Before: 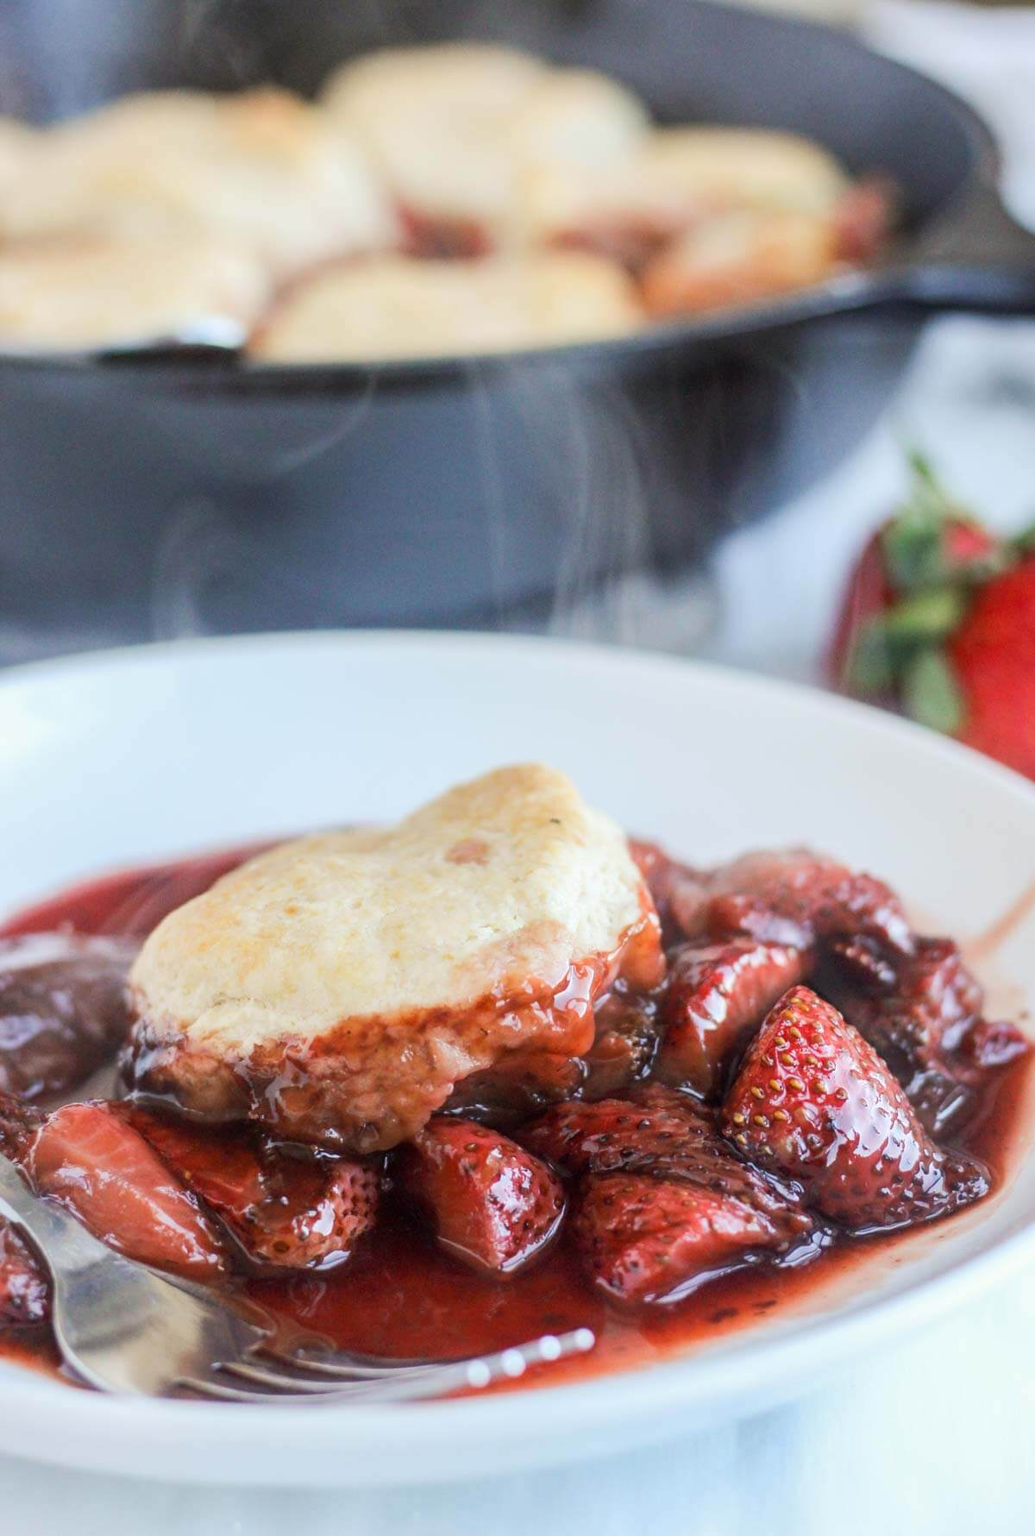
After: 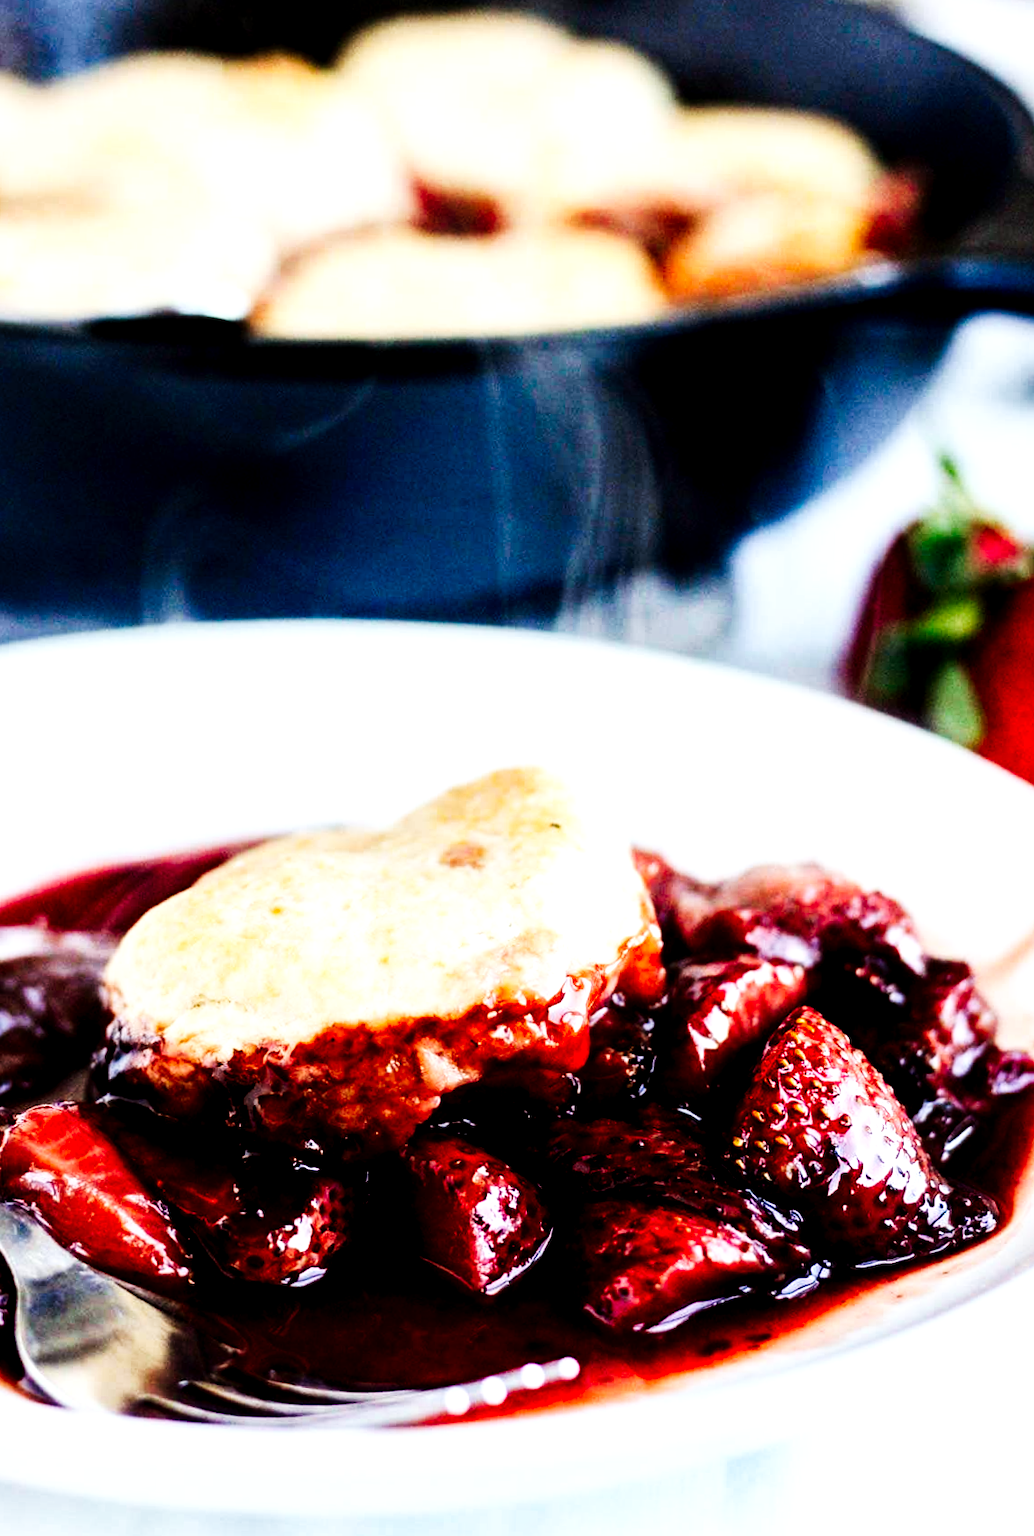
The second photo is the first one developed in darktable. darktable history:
contrast brightness saturation: contrast 0.186, brightness -0.228, saturation 0.111
local contrast: highlights 105%, shadows 101%, detail 120%, midtone range 0.2
tone curve: curves: ch0 [(0, 0) (0.003, 0.002) (0.011, 0.002) (0.025, 0.002) (0.044, 0.002) (0.069, 0.002) (0.1, 0.003) (0.136, 0.008) (0.177, 0.03) (0.224, 0.058) (0.277, 0.139) (0.335, 0.233) (0.399, 0.363) (0.468, 0.506) (0.543, 0.649) (0.623, 0.781) (0.709, 0.88) (0.801, 0.956) (0.898, 0.994) (1, 1)], preserve colors none
crop and rotate: angle -1.79°
